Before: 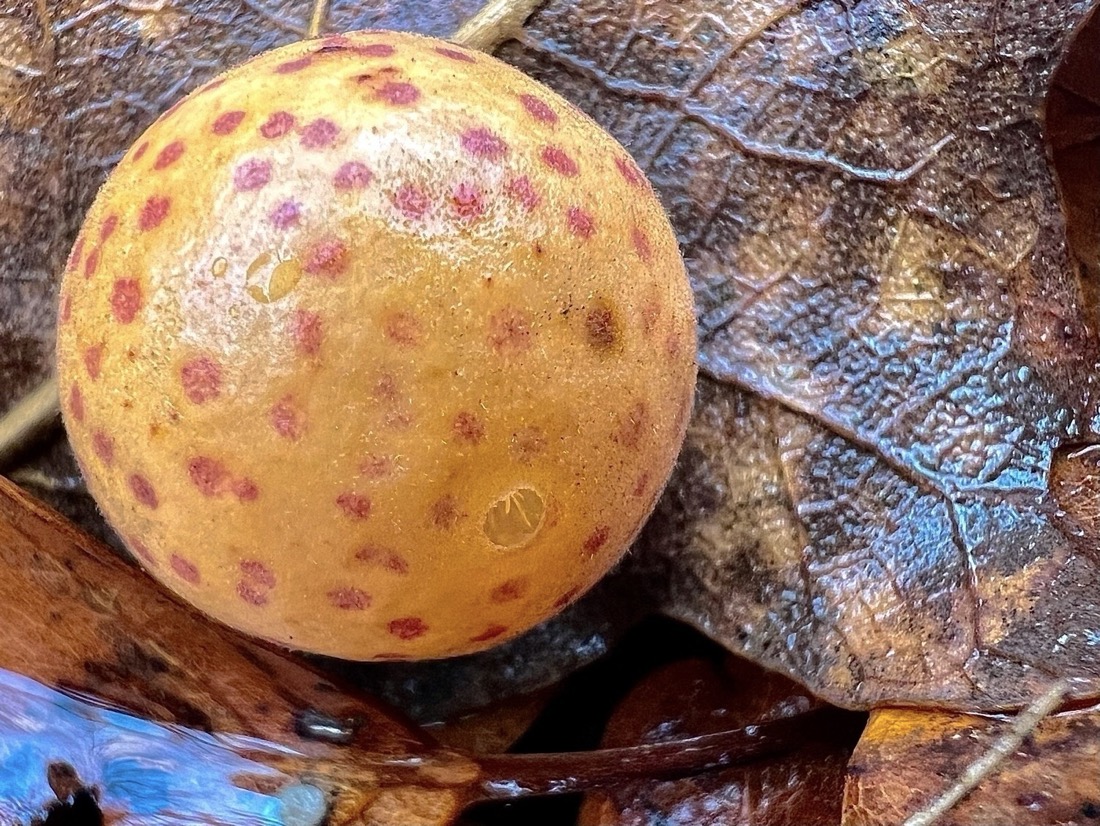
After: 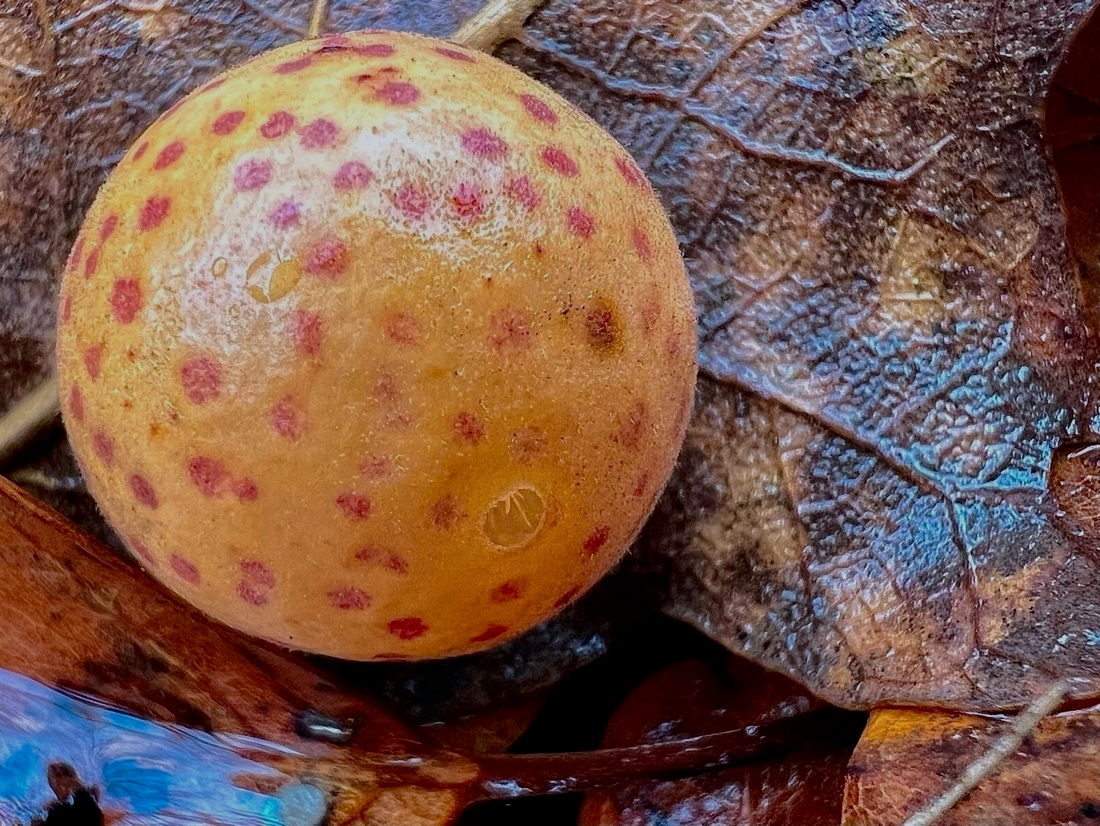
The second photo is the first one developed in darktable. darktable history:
color correction: highlights a* -0.155, highlights b* -5.93, shadows a* -0.124, shadows b* -0.137
contrast brightness saturation: contrast 0.067, brightness -0.133, saturation 0.051
filmic rgb: middle gray luminance 18.29%, black relative exposure -10.41 EV, white relative exposure 3.4 EV, target black luminance 0%, hardness 6.07, latitude 98.07%, contrast 0.844, shadows ↔ highlights balance 0.446%
